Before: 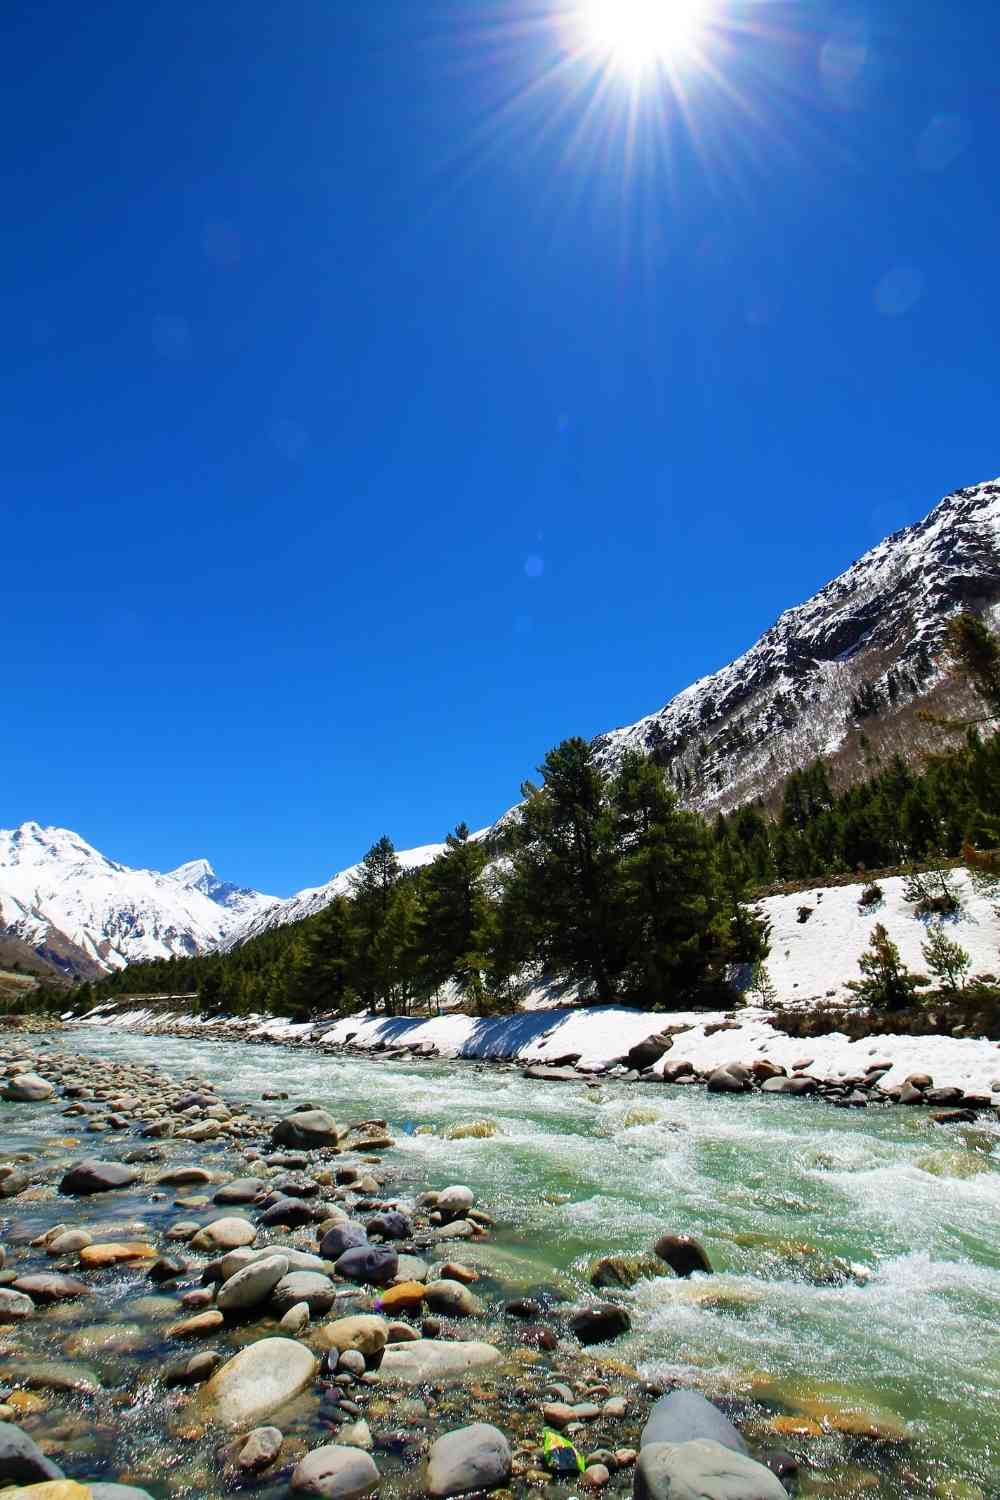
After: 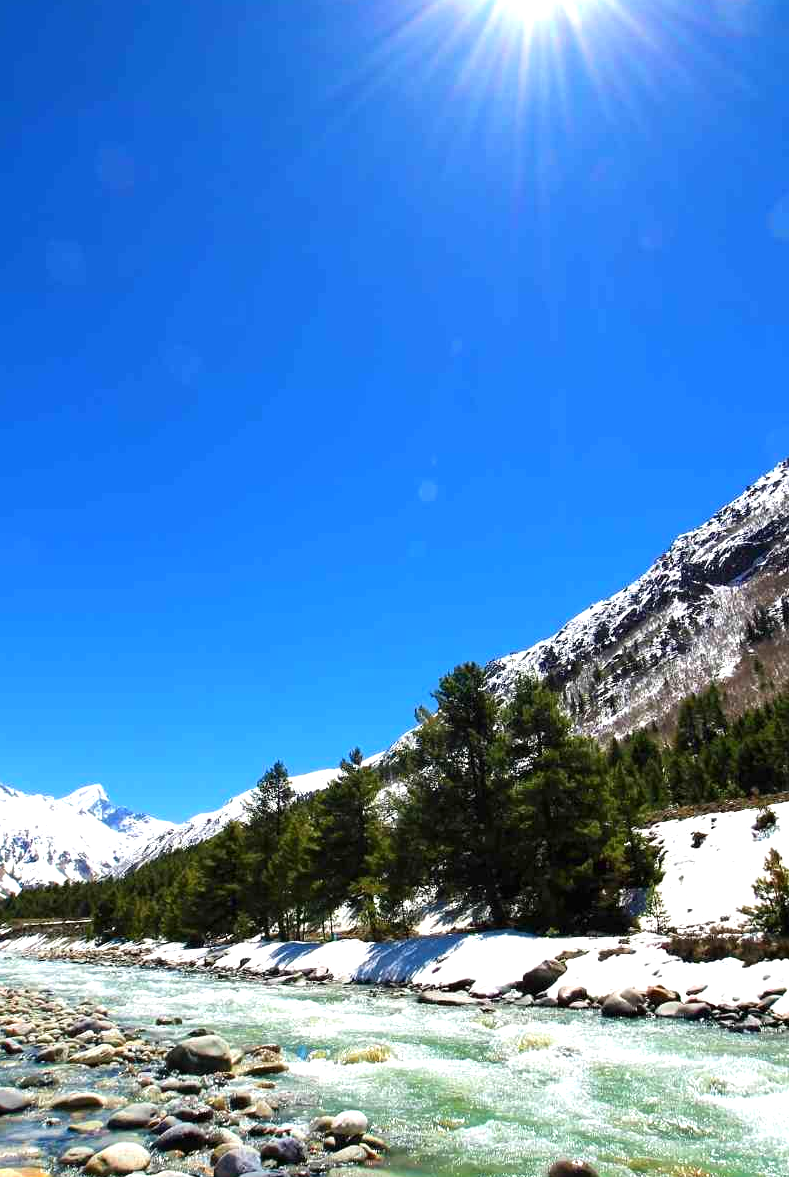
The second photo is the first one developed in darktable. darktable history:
crop and rotate: left 10.645%, top 5.025%, right 10.364%, bottom 16.472%
exposure: exposure 0.649 EV, compensate highlight preservation false
